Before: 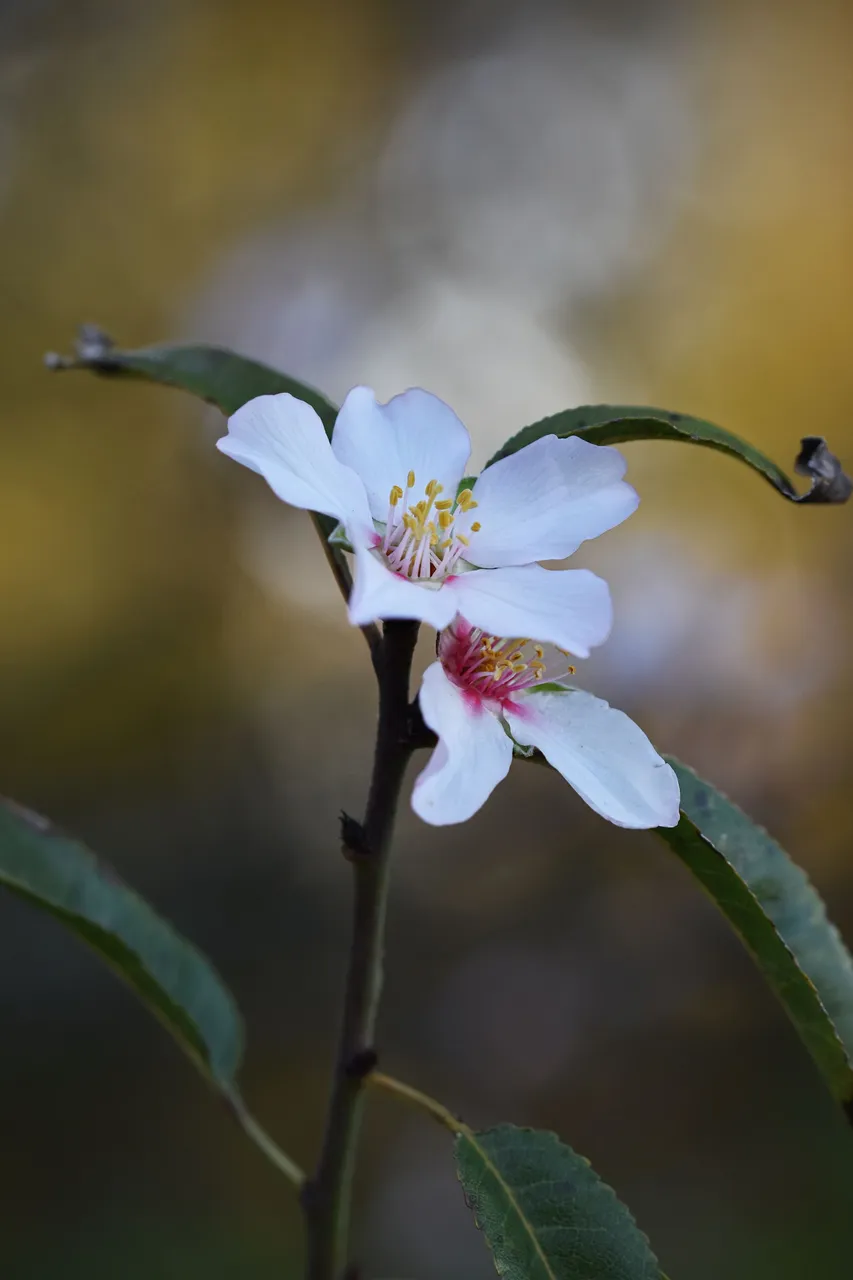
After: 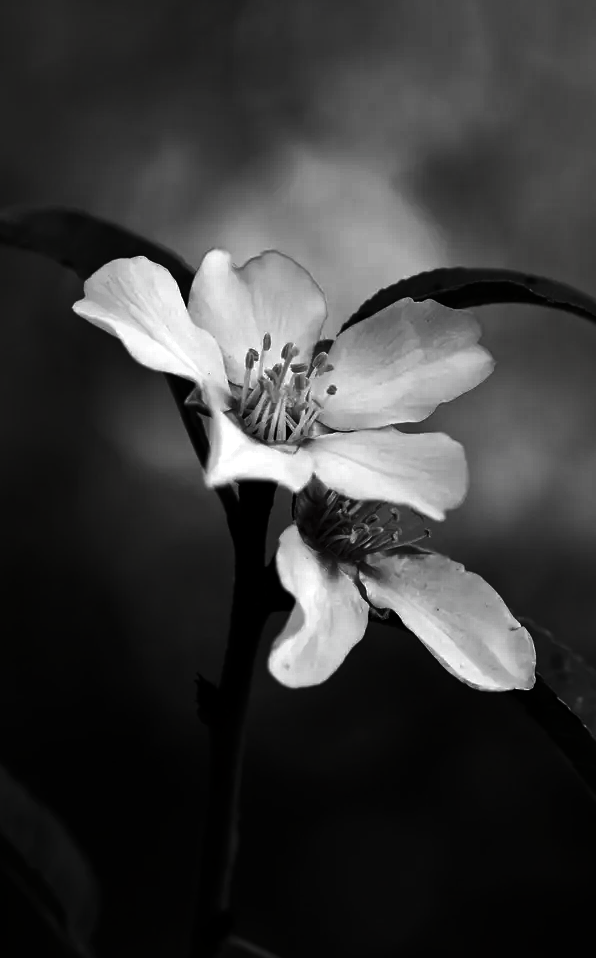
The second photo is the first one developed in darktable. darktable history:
crop and rotate: left 16.992%, top 10.759%, right 13.035%, bottom 14.375%
contrast brightness saturation: contrast 0.016, brightness -0.988, saturation -0.985
exposure: exposure 0.6 EV, compensate highlight preservation false
